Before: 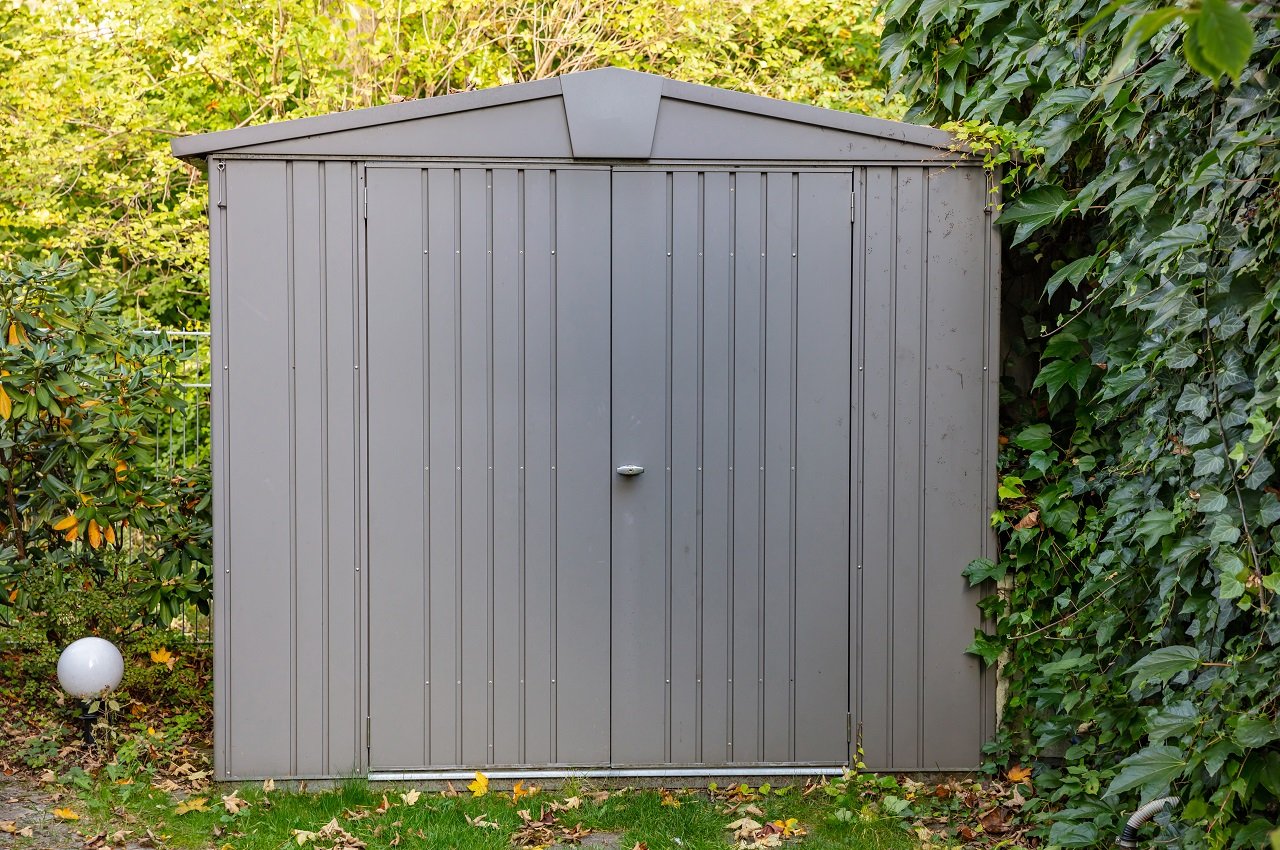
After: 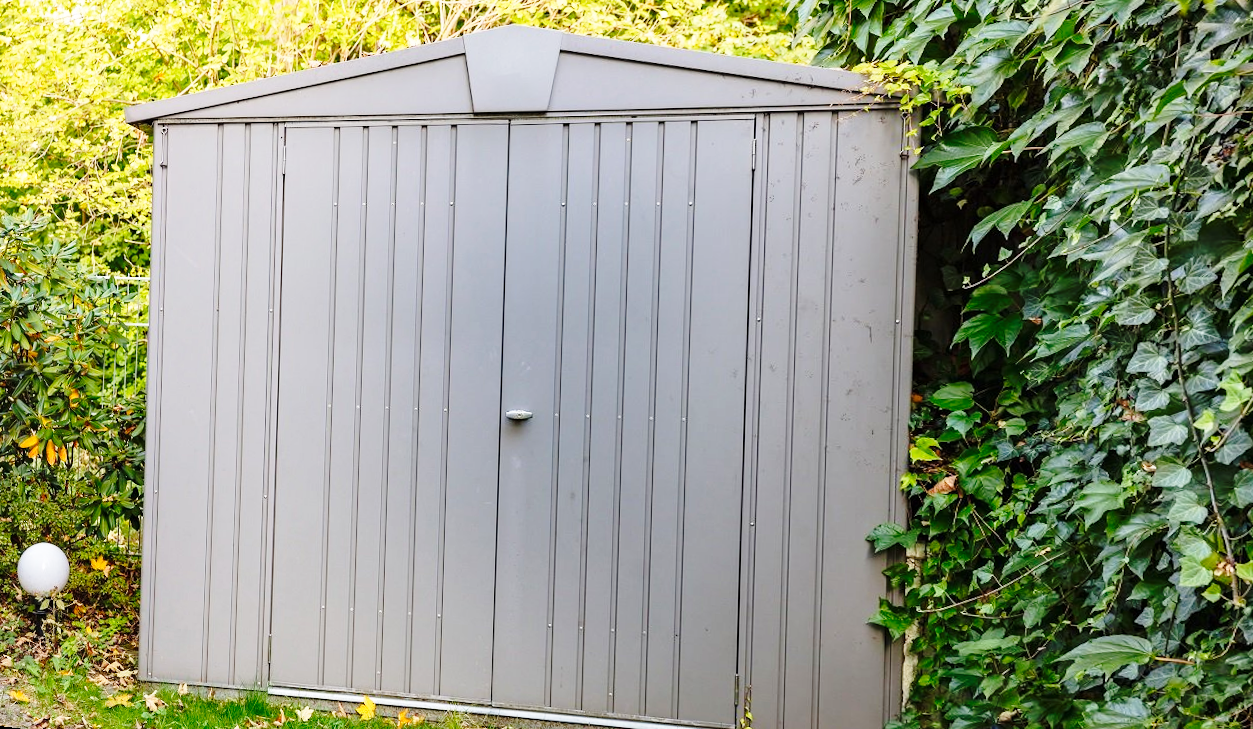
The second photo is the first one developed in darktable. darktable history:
rotate and perspective: rotation 1.69°, lens shift (vertical) -0.023, lens shift (horizontal) -0.291, crop left 0.025, crop right 0.988, crop top 0.092, crop bottom 0.842
base curve: curves: ch0 [(0, 0) (0.028, 0.03) (0.121, 0.232) (0.46, 0.748) (0.859, 0.968) (1, 1)], preserve colors none
